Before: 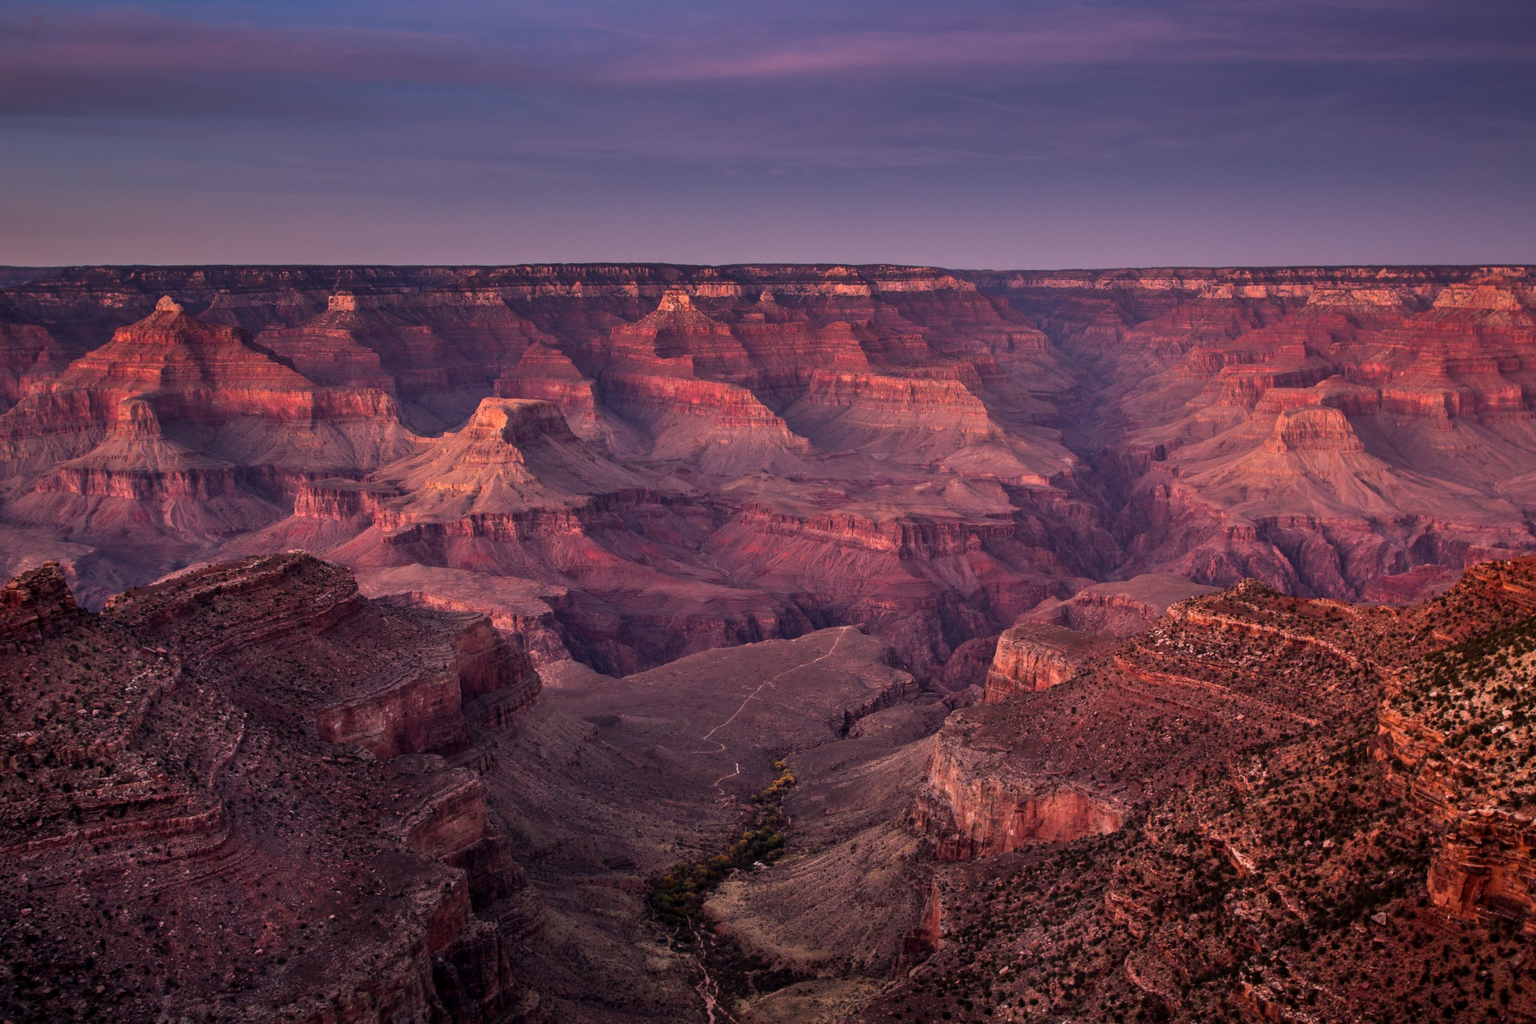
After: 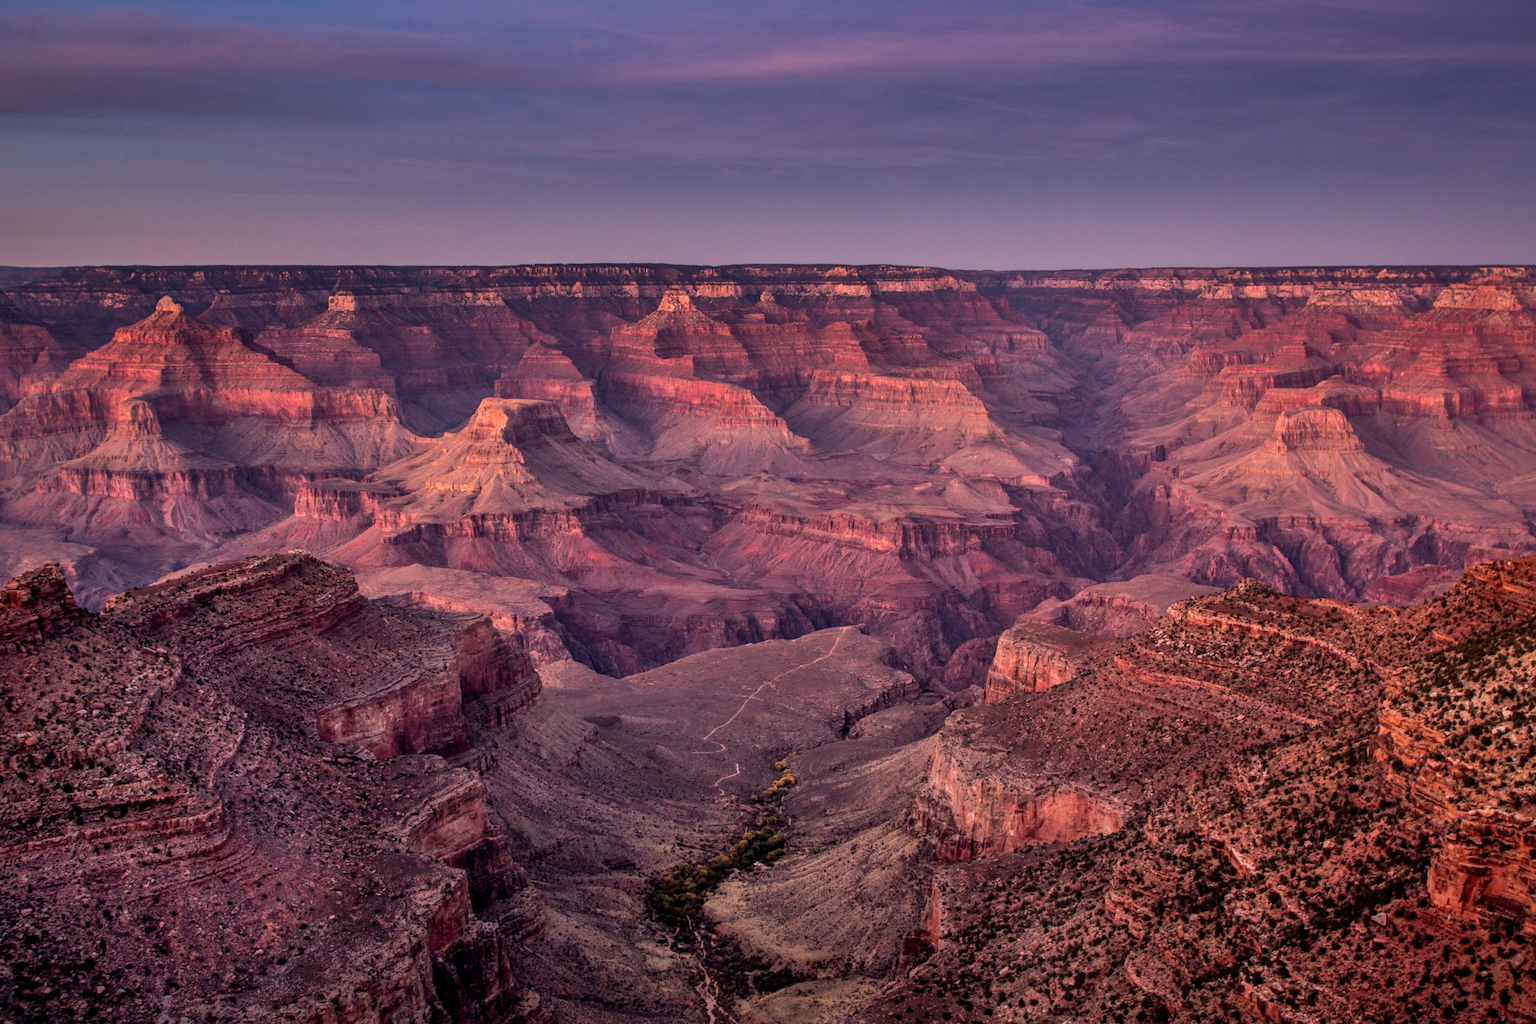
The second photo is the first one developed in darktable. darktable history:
shadows and highlights: on, module defaults
local contrast: highlights 23%, detail 130%
